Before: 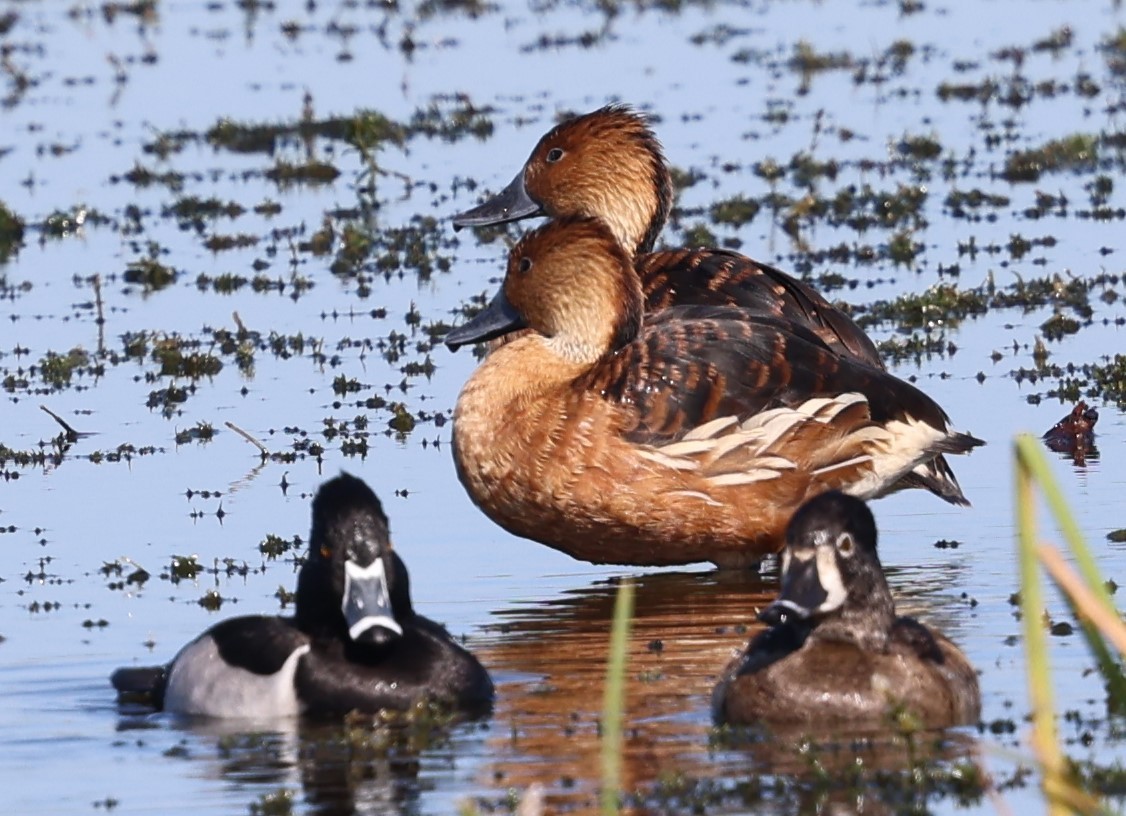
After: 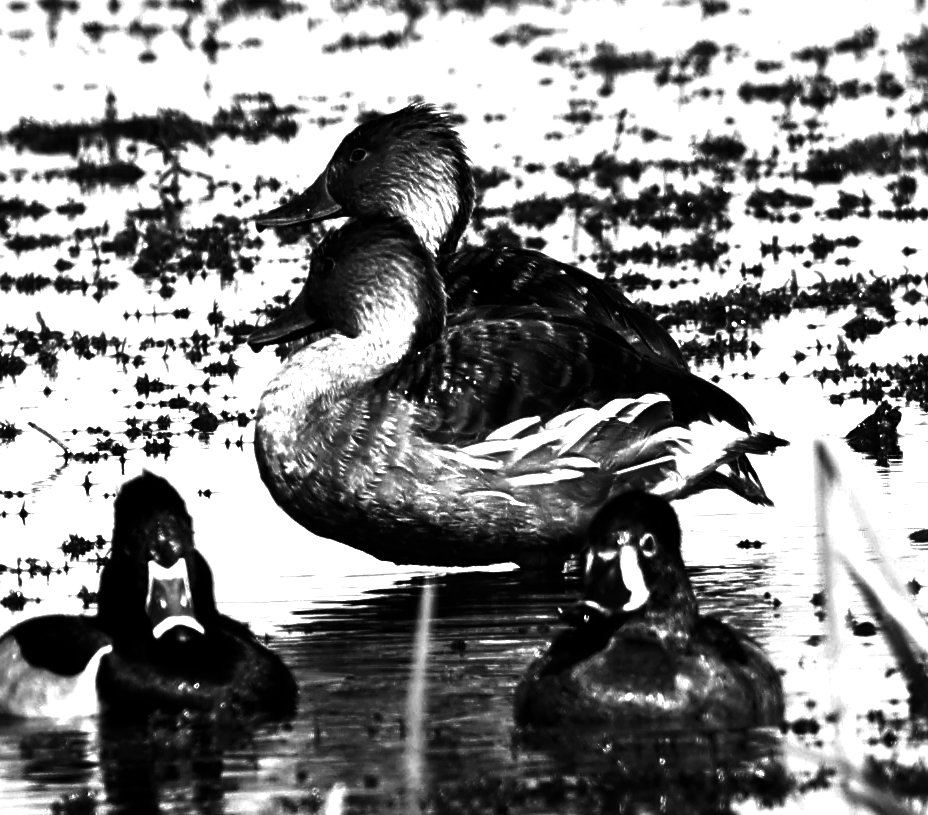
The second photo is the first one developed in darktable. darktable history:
contrast brightness saturation: contrast 0.015, brightness -0.993, saturation -0.997
tone equalizer: -8 EV -0.421 EV, -7 EV -0.394 EV, -6 EV -0.344 EV, -5 EV -0.231 EV, -3 EV 0.256 EV, -2 EV 0.359 EV, -1 EV 0.393 EV, +0 EV 0.391 EV
crop: left 17.581%, bottom 0.041%
exposure: exposure 0.572 EV, compensate exposure bias true, compensate highlight preservation false
